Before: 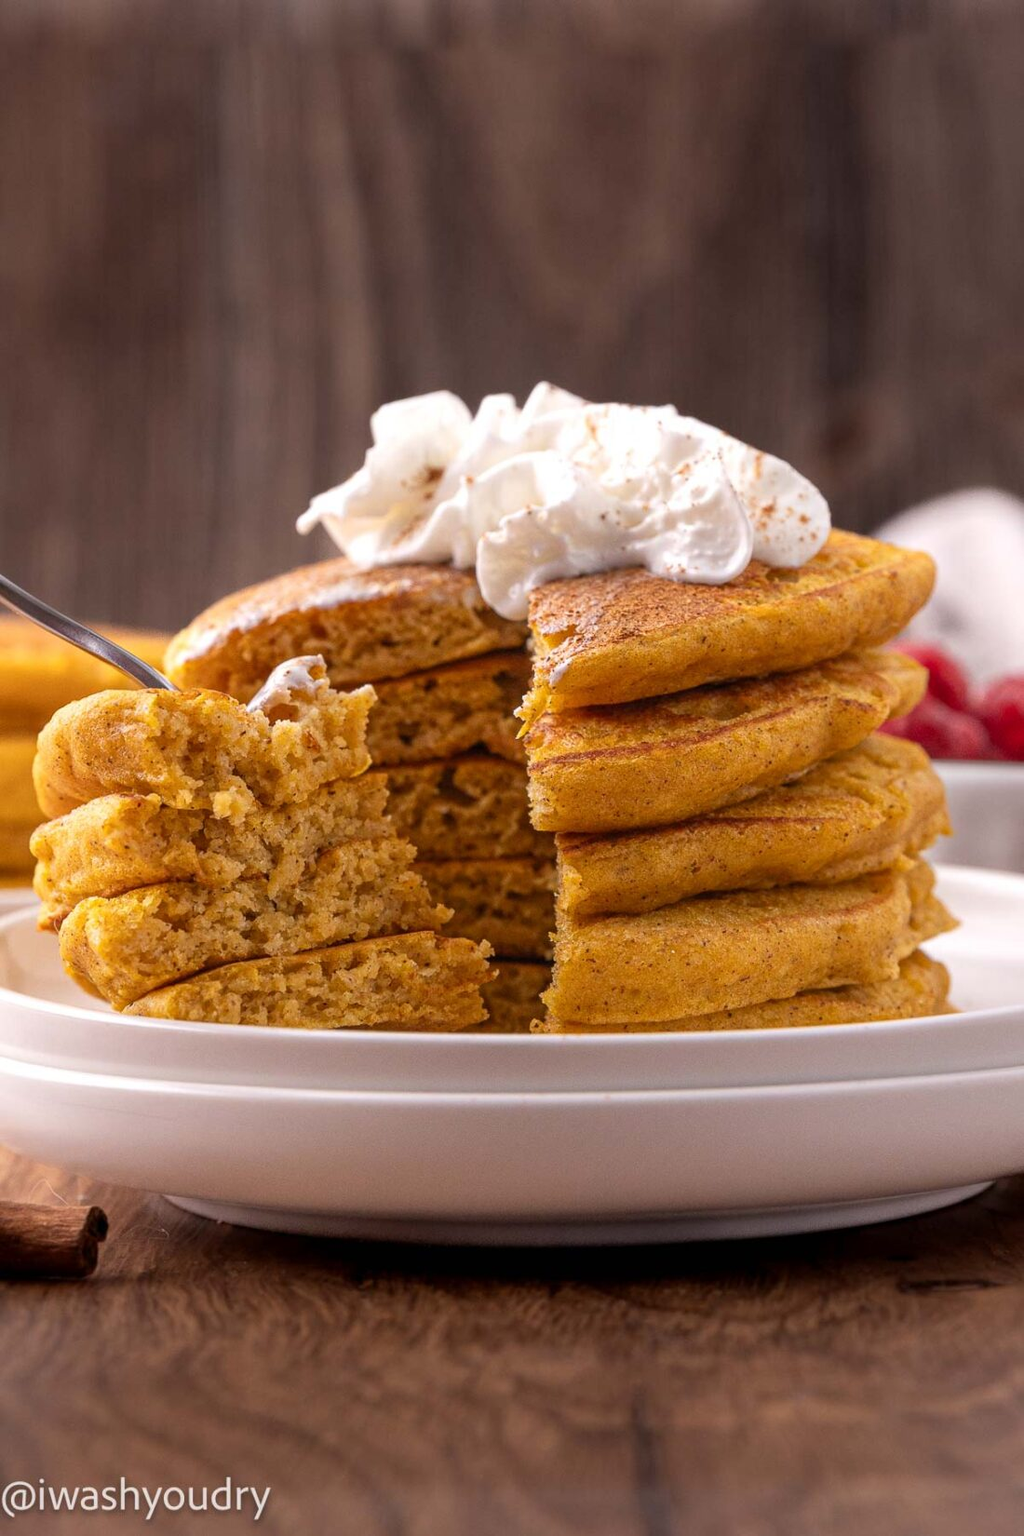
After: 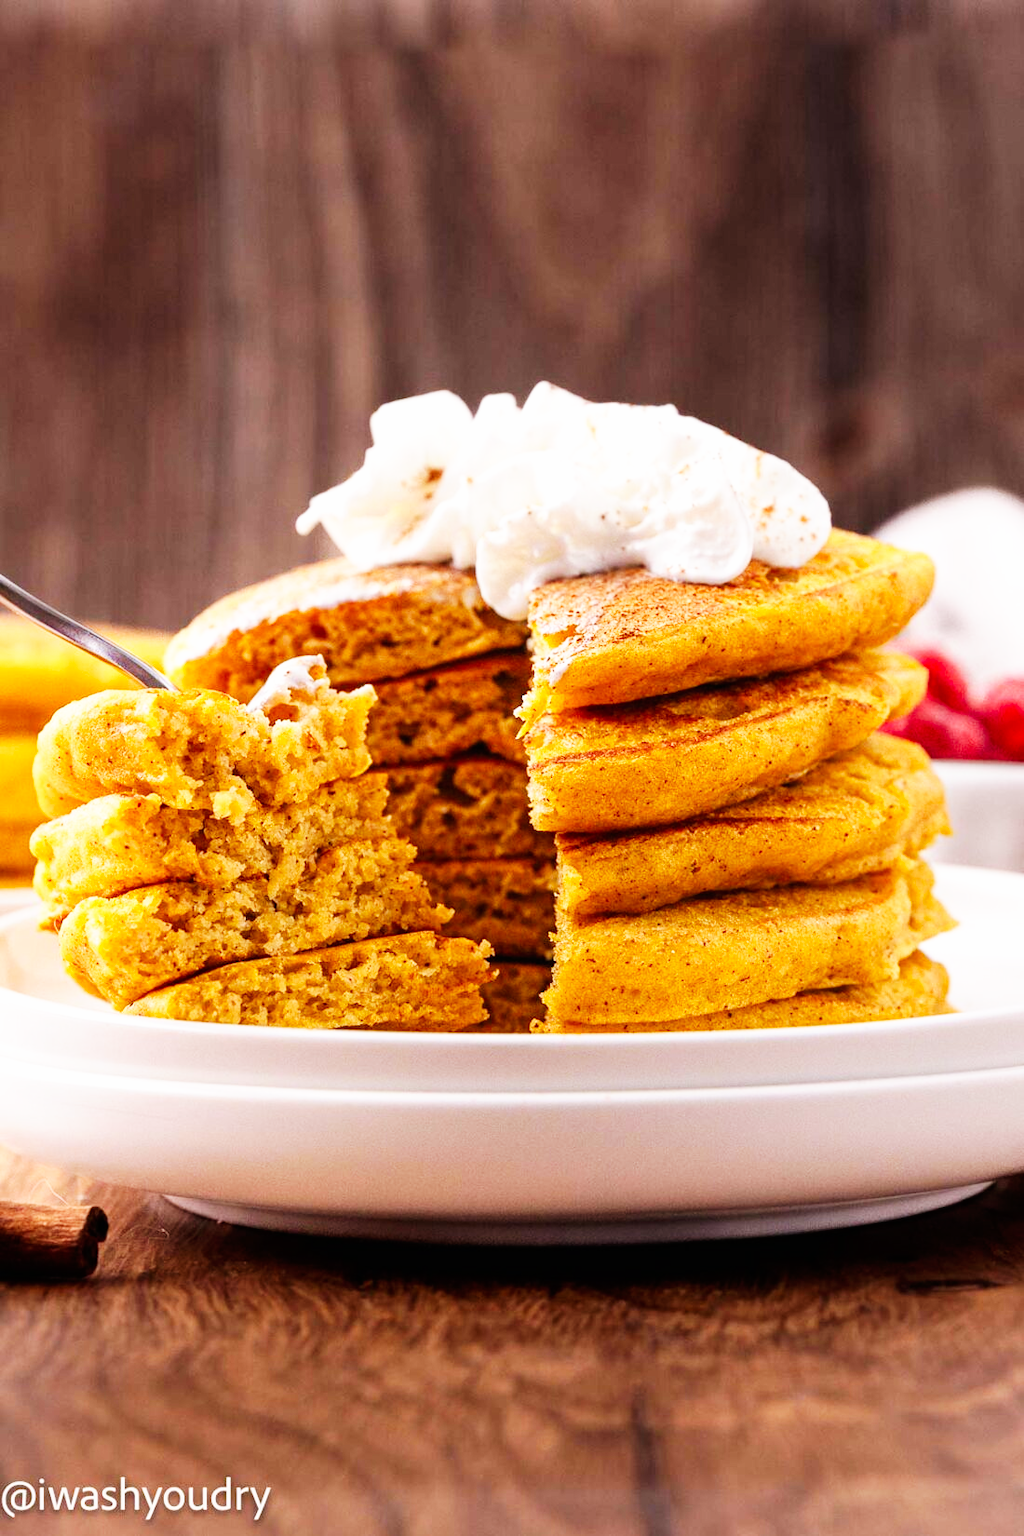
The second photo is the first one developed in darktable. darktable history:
exposure: exposure -0.216 EV, compensate highlight preservation false
base curve: curves: ch0 [(0, 0) (0.007, 0.004) (0.027, 0.03) (0.046, 0.07) (0.207, 0.54) (0.442, 0.872) (0.673, 0.972) (1, 1)], preserve colors none
